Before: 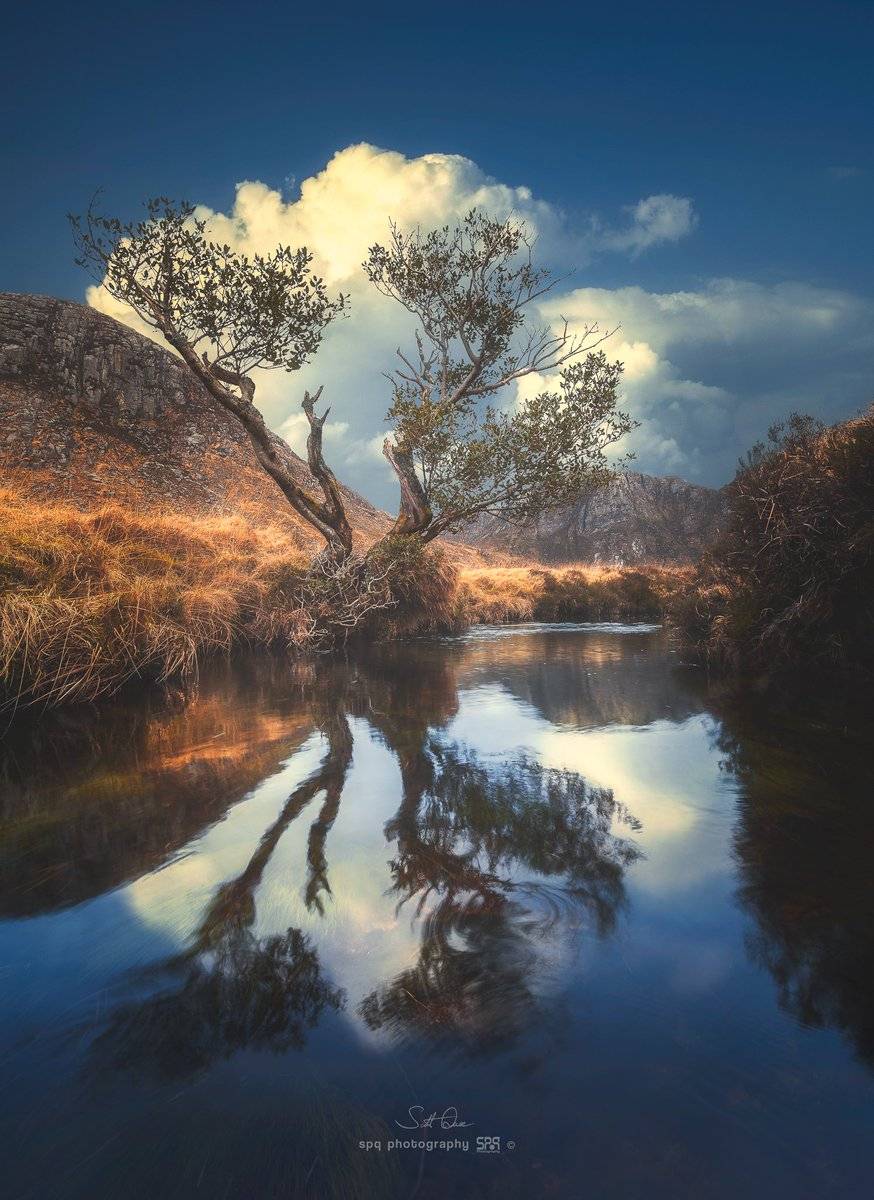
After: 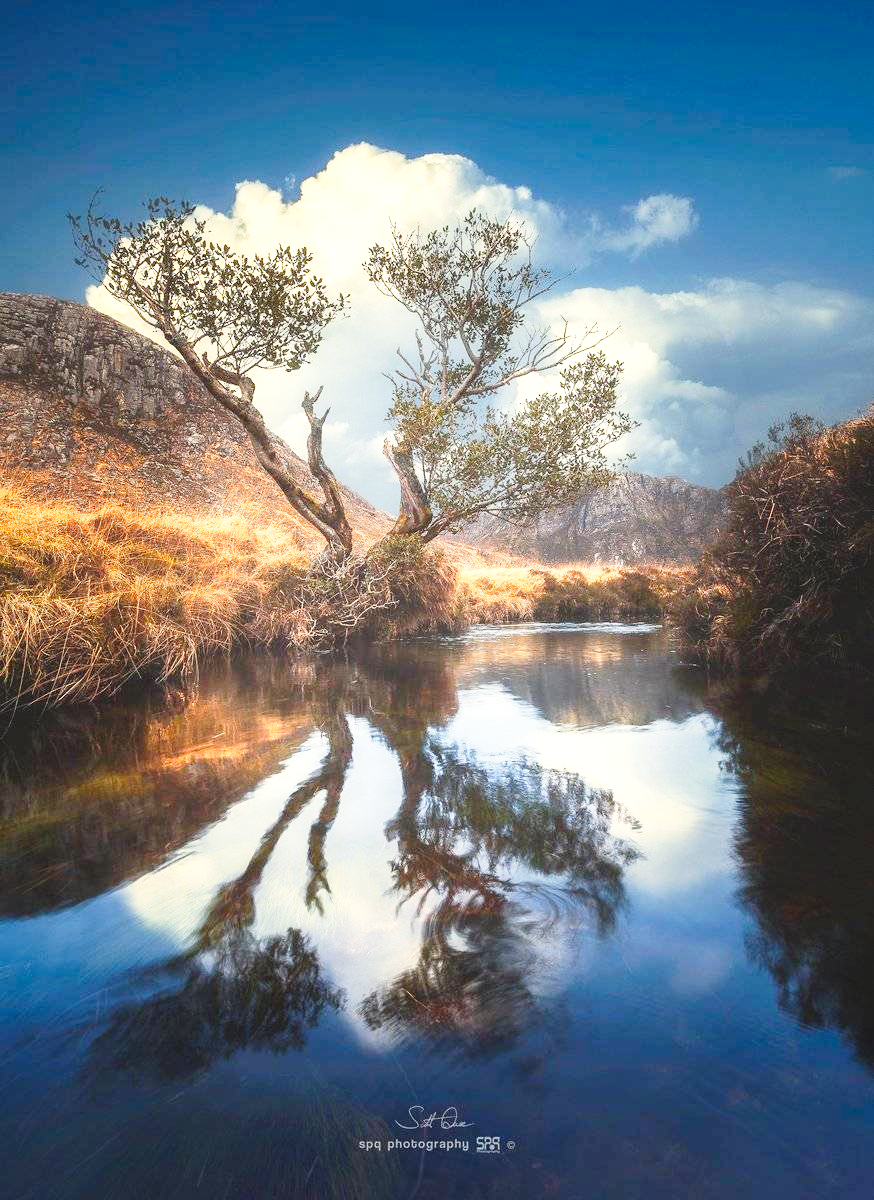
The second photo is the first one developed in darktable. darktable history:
color calibration: x 0.341, y 0.355, temperature 5141.71 K
base curve: curves: ch0 [(0, 0) (0.028, 0.03) (0.121, 0.232) (0.46, 0.748) (0.859, 0.968) (1, 1)], preserve colors none
exposure: exposure 0.443 EV, compensate highlight preservation false
